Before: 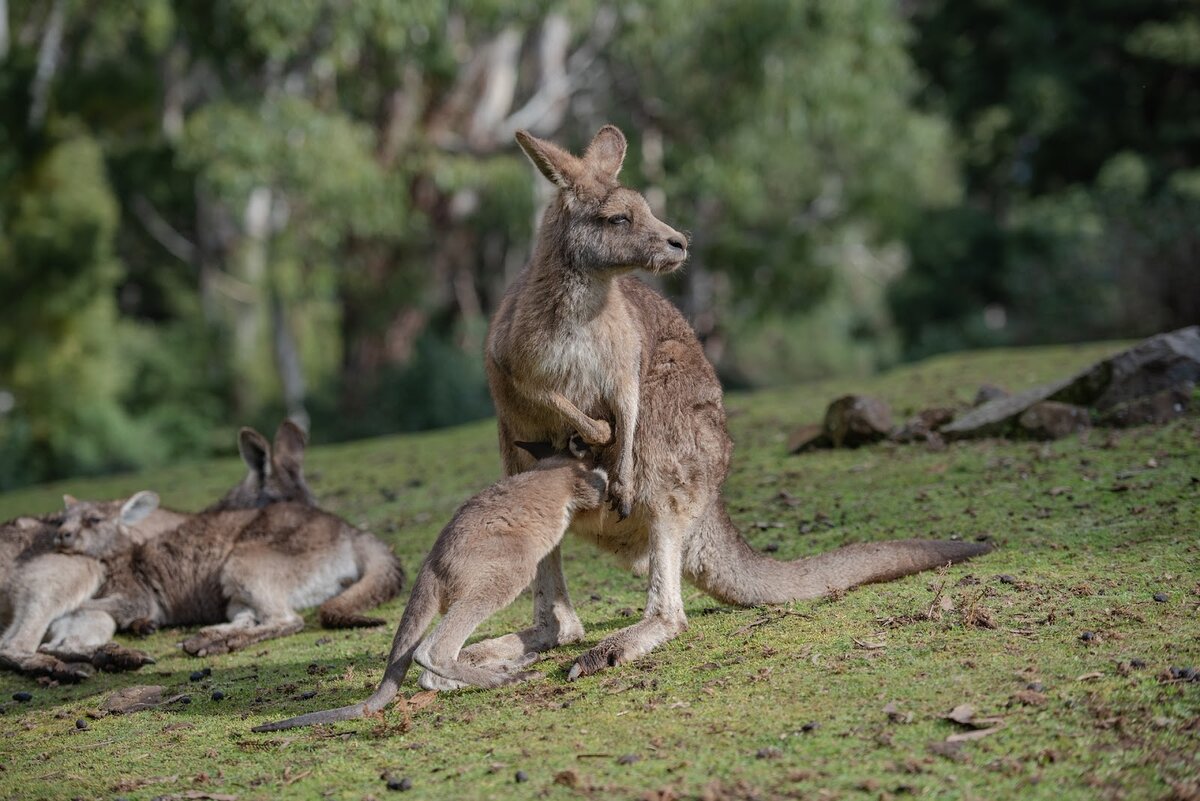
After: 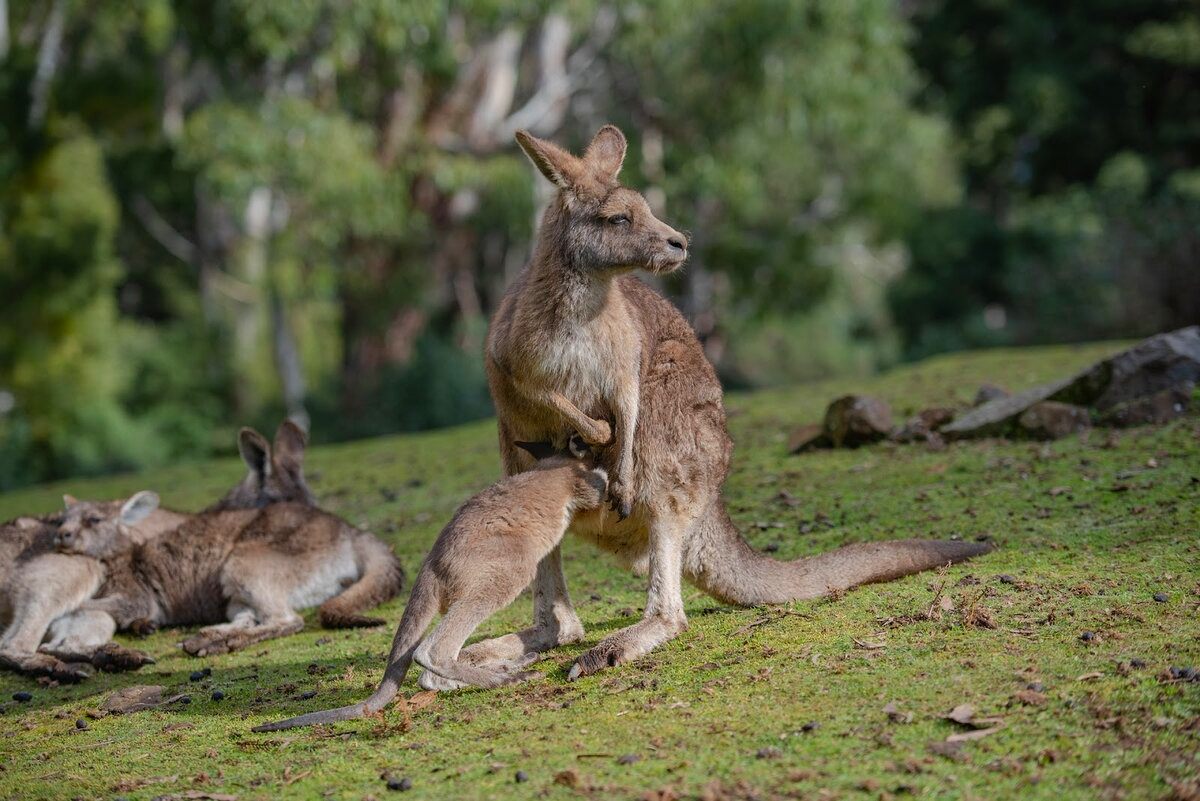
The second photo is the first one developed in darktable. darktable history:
color balance rgb: highlights gain › chroma 0.125%, highlights gain › hue 331.57°, perceptual saturation grading › global saturation 30.382%
